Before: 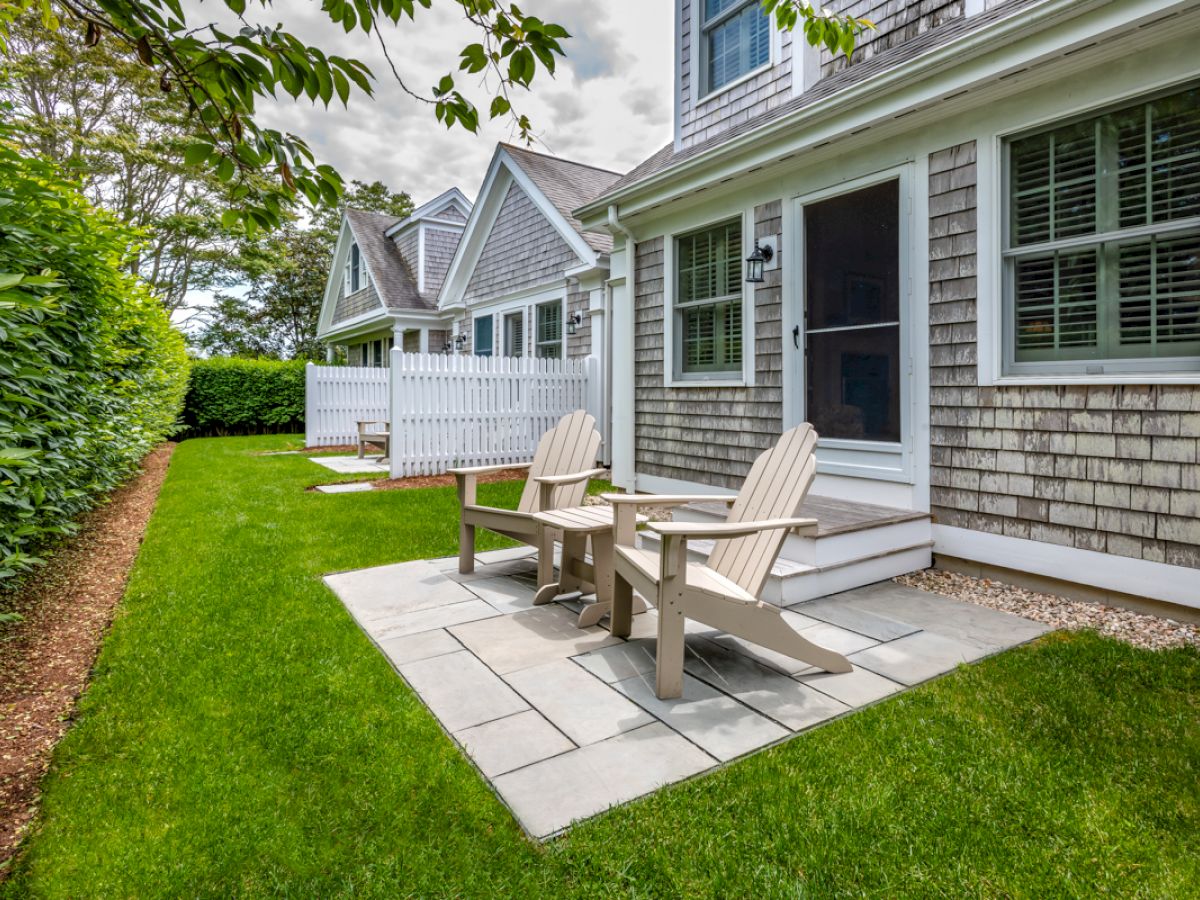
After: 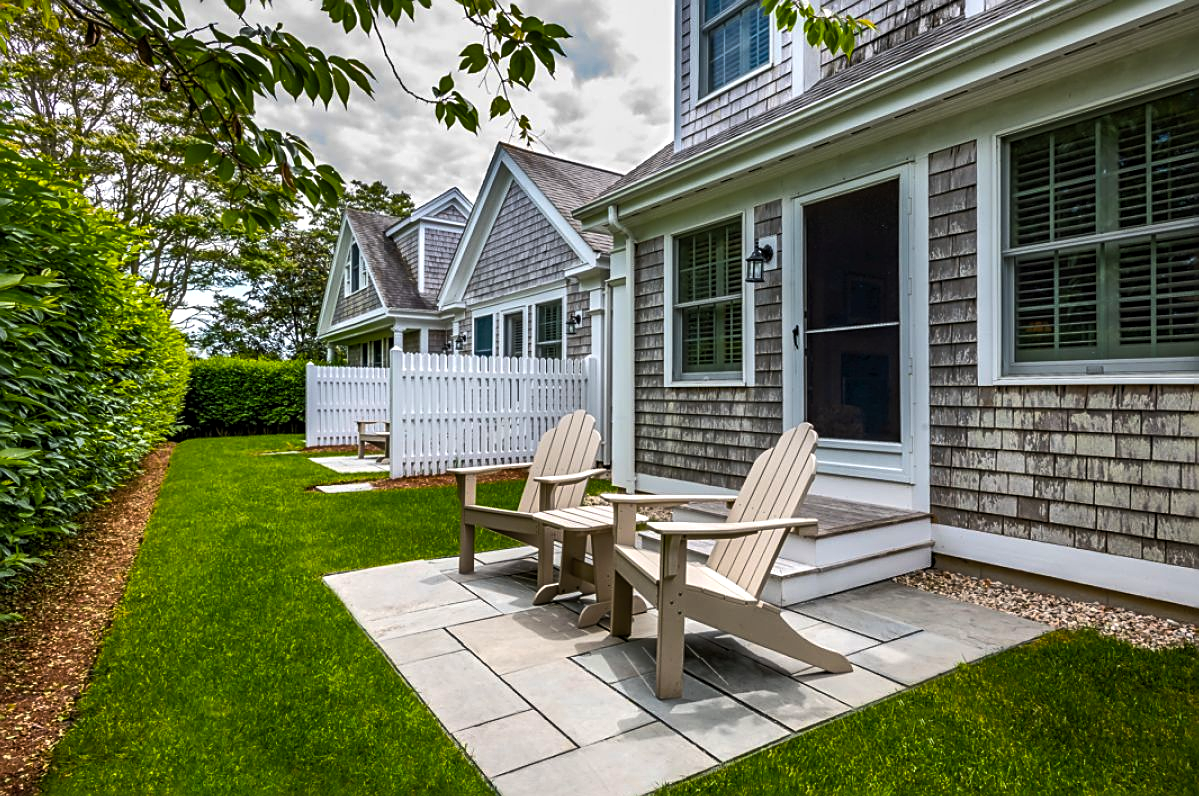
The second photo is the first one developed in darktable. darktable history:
sharpen: on, module defaults
shadows and highlights: radius 125.64, shadows 21.14, highlights -21.77, low approximation 0.01
contrast brightness saturation: saturation -0.054
crop and rotate: top 0%, bottom 11.515%
color balance rgb: perceptual saturation grading › global saturation 30.888%, perceptual brilliance grading › highlights 3.163%, perceptual brilliance grading › mid-tones -18.123%, perceptual brilliance grading › shadows -41.854%, global vibrance 20%
